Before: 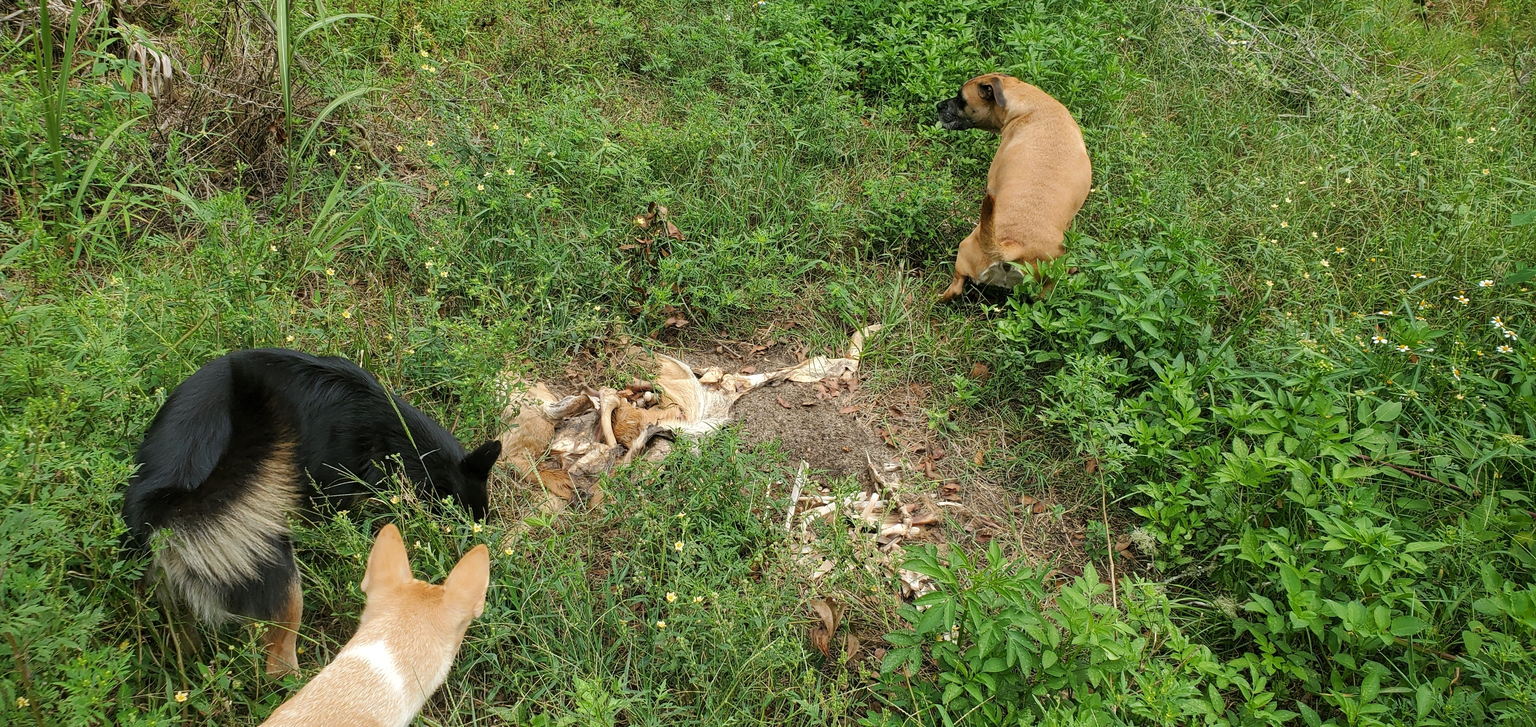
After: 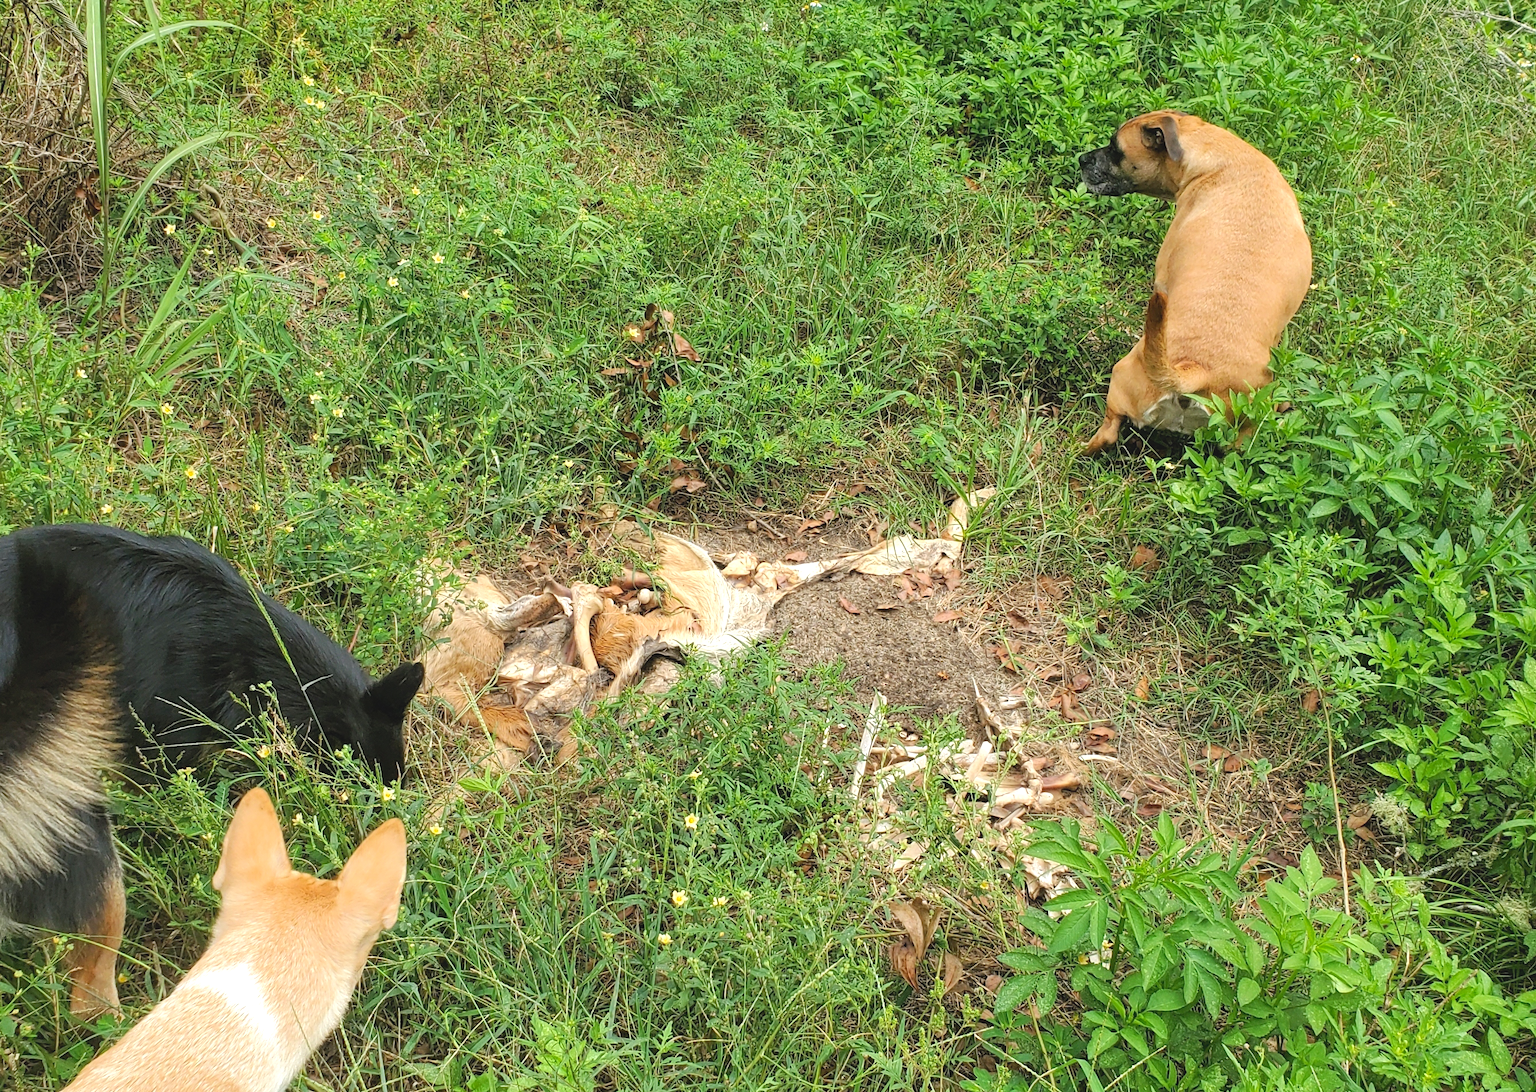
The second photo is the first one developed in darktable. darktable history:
contrast brightness saturation: contrast -0.104, brightness 0.049, saturation 0.078
exposure: black level correction 0, exposure 0.498 EV, compensate exposure bias true, compensate highlight preservation false
crop and rotate: left 14.307%, right 19.182%
